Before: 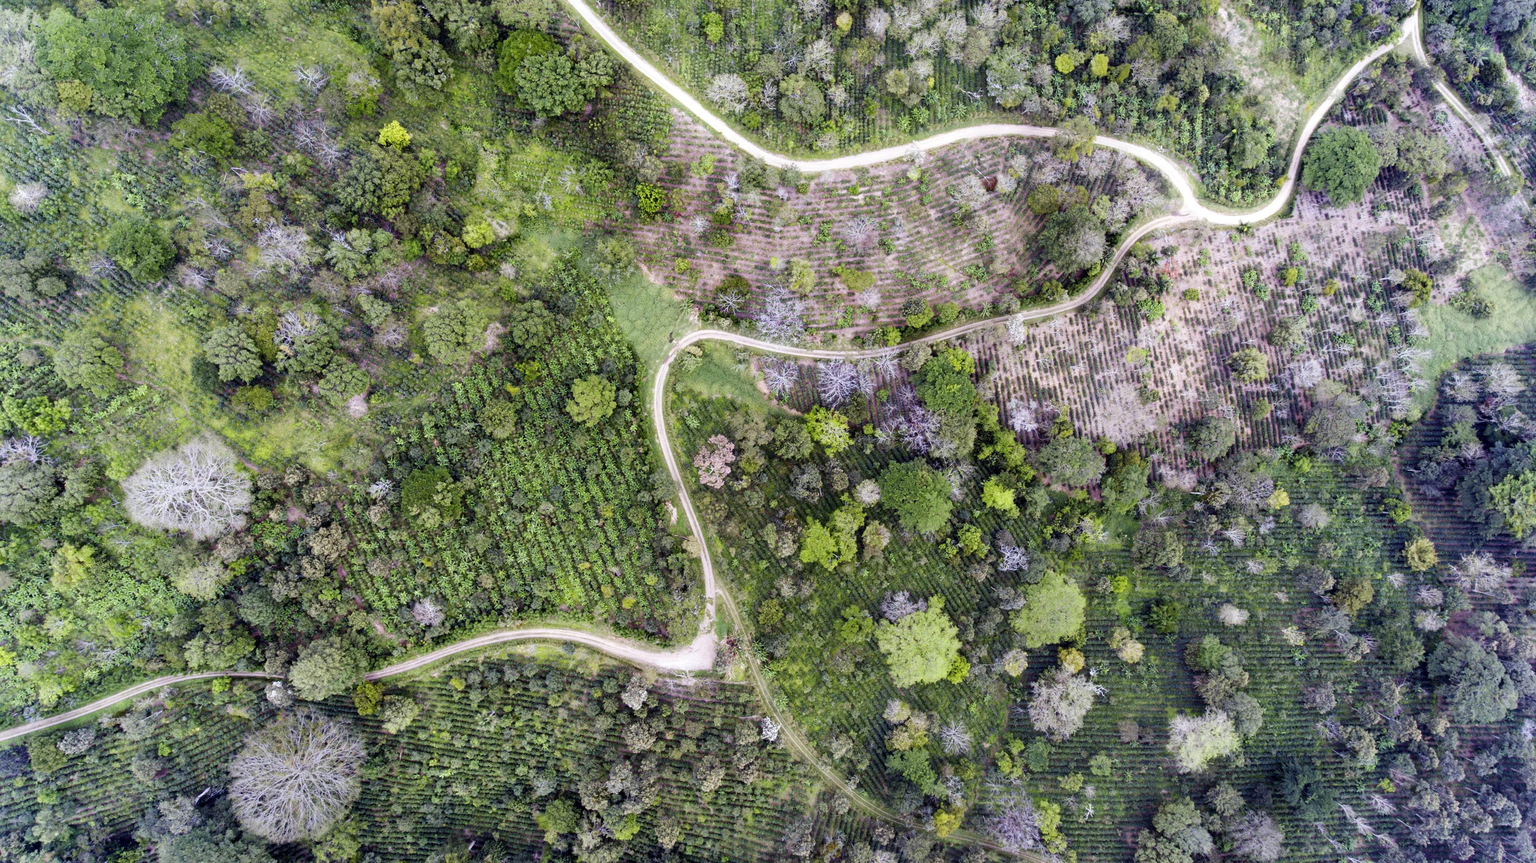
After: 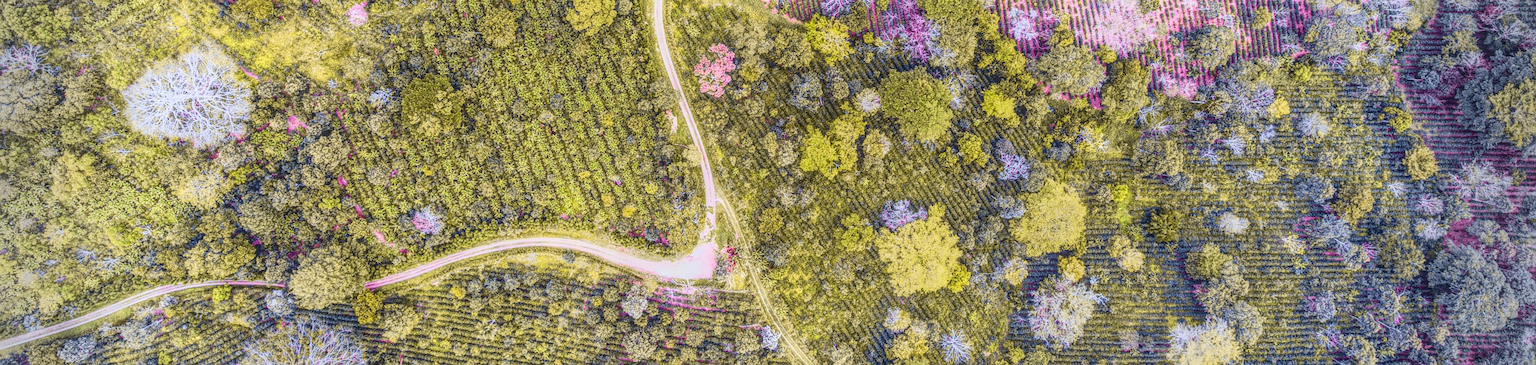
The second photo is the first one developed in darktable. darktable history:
velvia: strength 30.66%
vignetting: fall-off radius 32.38%, center (0, 0.008)
local contrast: highlights 20%, shadows 23%, detail 201%, midtone range 0.2
color zones: curves: ch0 [(0.004, 0.305) (0.261, 0.623) (0.389, 0.399) (0.708, 0.571) (0.947, 0.34)]; ch1 [(0.025, 0.645) (0.229, 0.584) (0.326, 0.551) (0.484, 0.262) (0.757, 0.643)], mix -92.73%
base curve: curves: ch0 [(0, 0) (0.088, 0.125) (0.176, 0.251) (0.354, 0.501) (0.613, 0.749) (1, 0.877)]
crop: top 45.401%, bottom 12.182%
sharpen: on, module defaults
tone curve: curves: ch0 [(0, 0.036) (0.119, 0.115) (0.466, 0.498) (0.715, 0.767) (0.817, 0.865) (1, 0.998)]; ch1 [(0, 0) (0.377, 0.424) (0.442, 0.491) (0.487, 0.498) (0.514, 0.512) (0.536, 0.577) (0.66, 0.724) (1, 1)]; ch2 [(0, 0) (0.38, 0.405) (0.463, 0.443) (0.492, 0.486) (0.526, 0.541) (0.578, 0.598) (1, 1)], color space Lab, independent channels, preserve colors none
